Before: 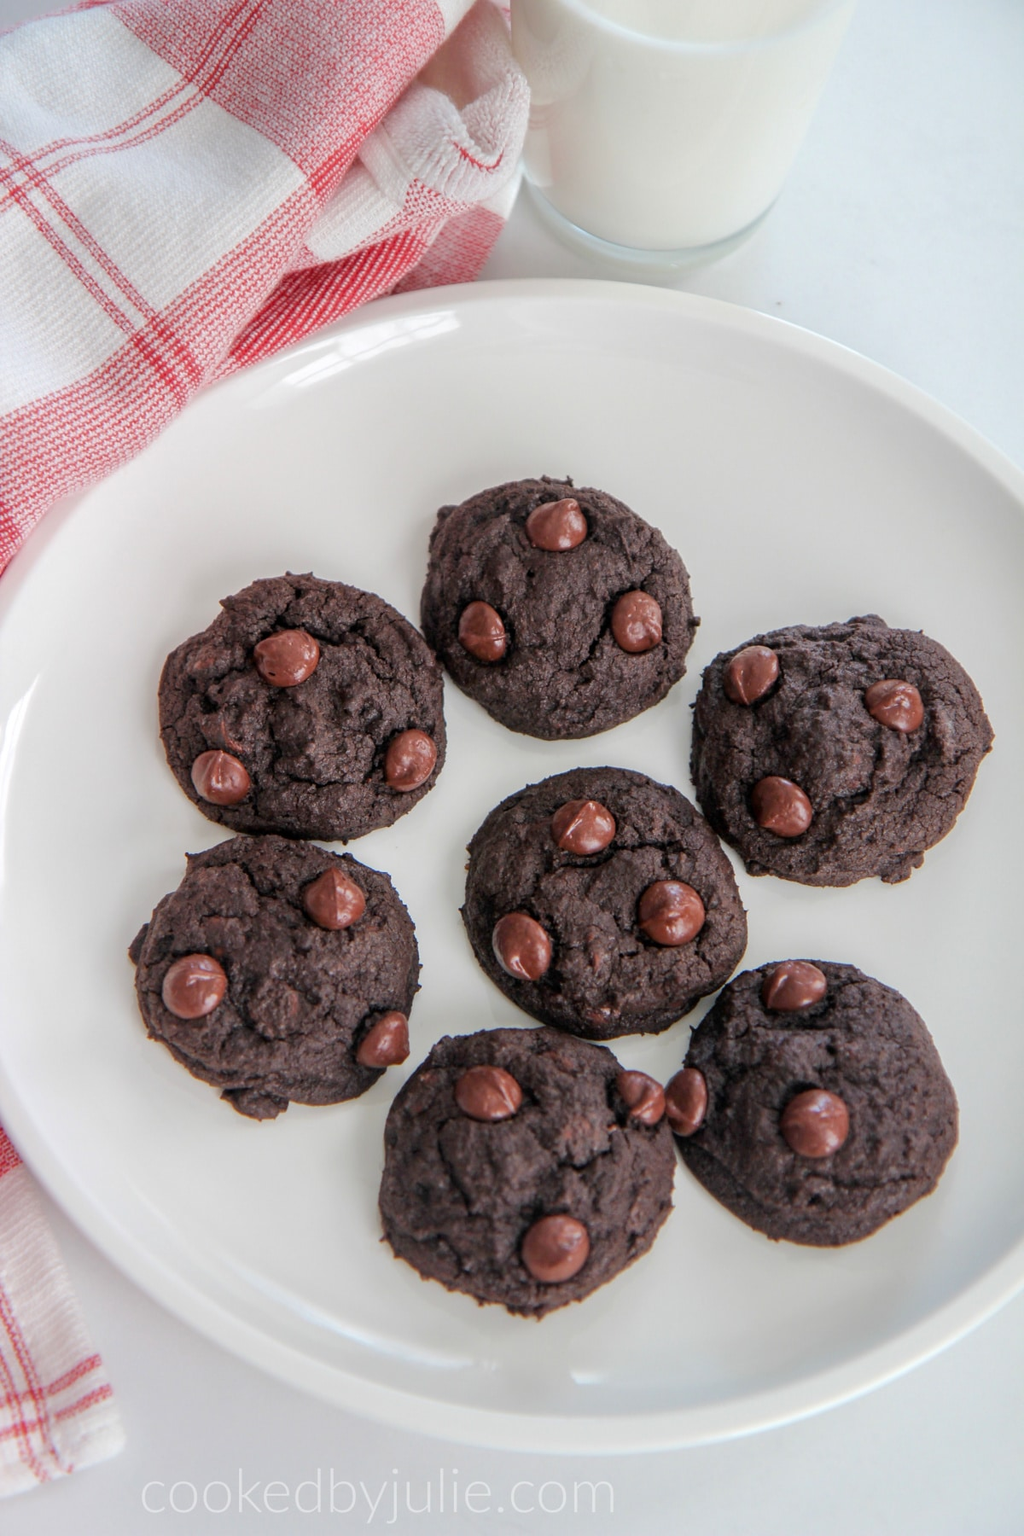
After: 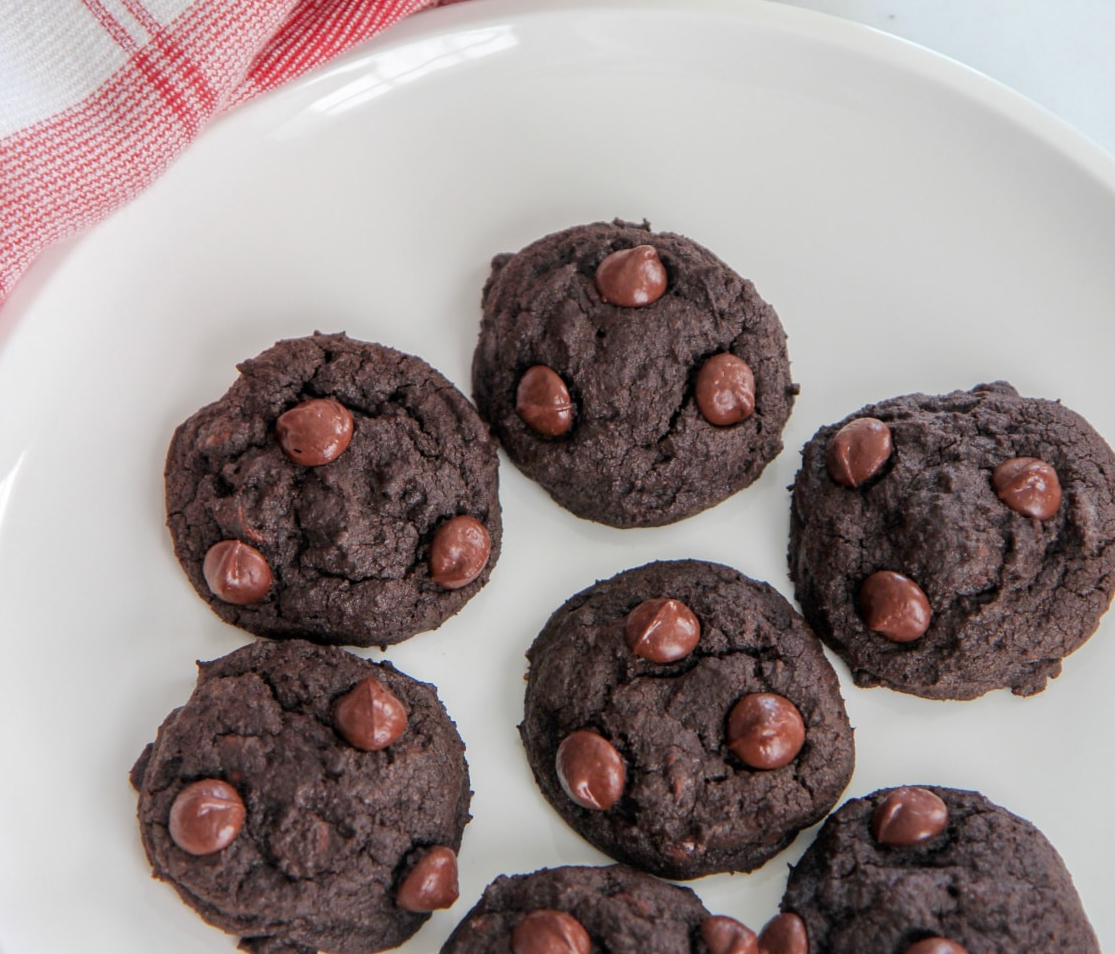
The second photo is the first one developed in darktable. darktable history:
crop: left 1.807%, top 18.886%, right 5.247%, bottom 28.074%
